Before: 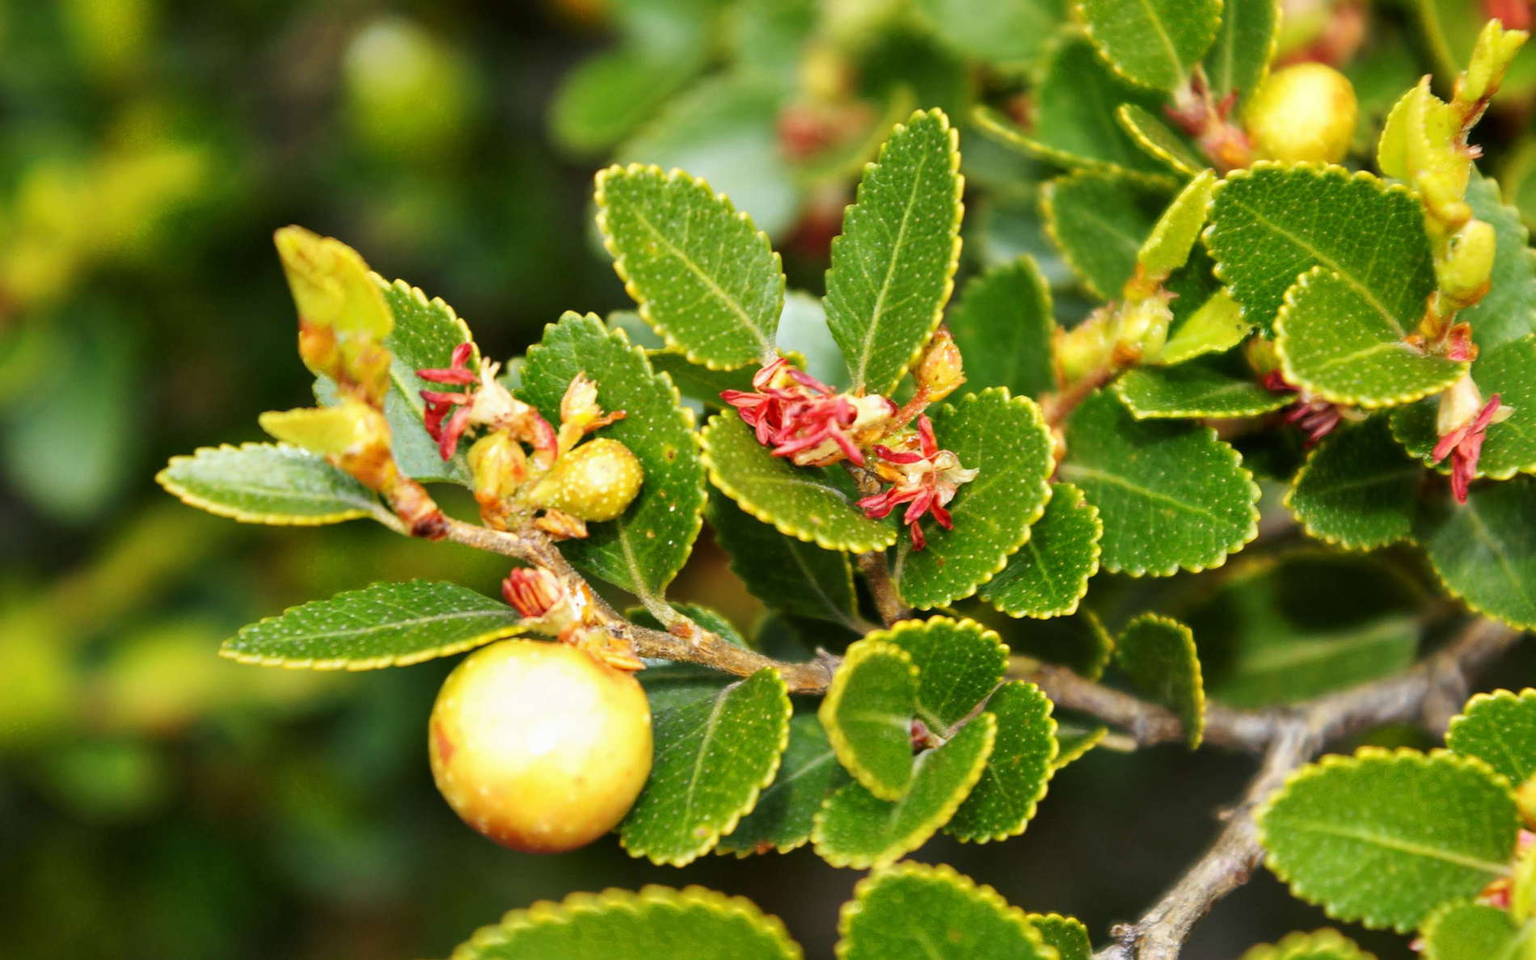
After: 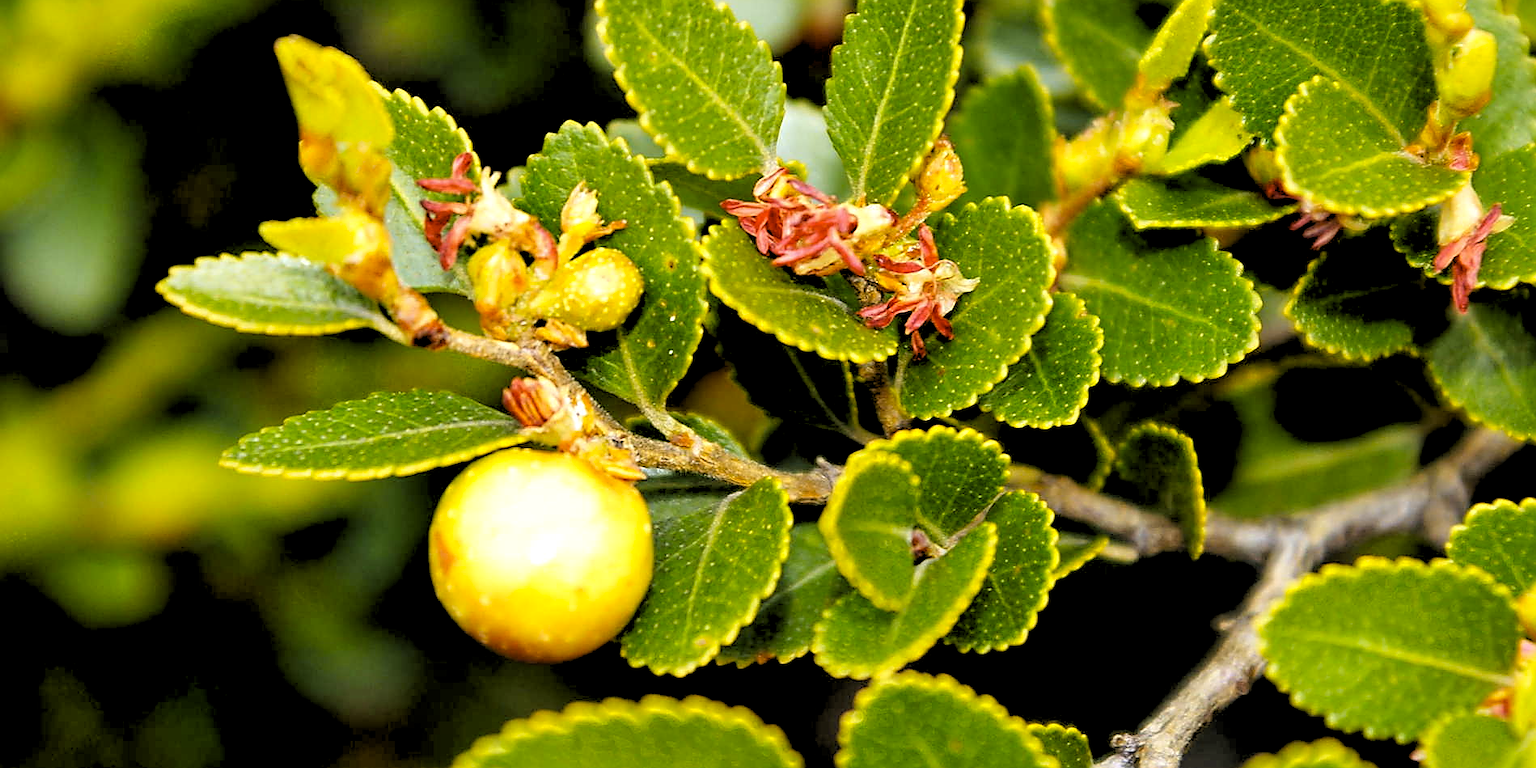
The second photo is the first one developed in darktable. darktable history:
sharpen: radius 1.4, amount 1.25, threshold 0.7
crop and rotate: top 19.998%
rgb levels: levels [[0.029, 0.461, 0.922], [0, 0.5, 1], [0, 0.5, 1]]
color contrast: green-magenta contrast 0.85, blue-yellow contrast 1.25, unbound 0
